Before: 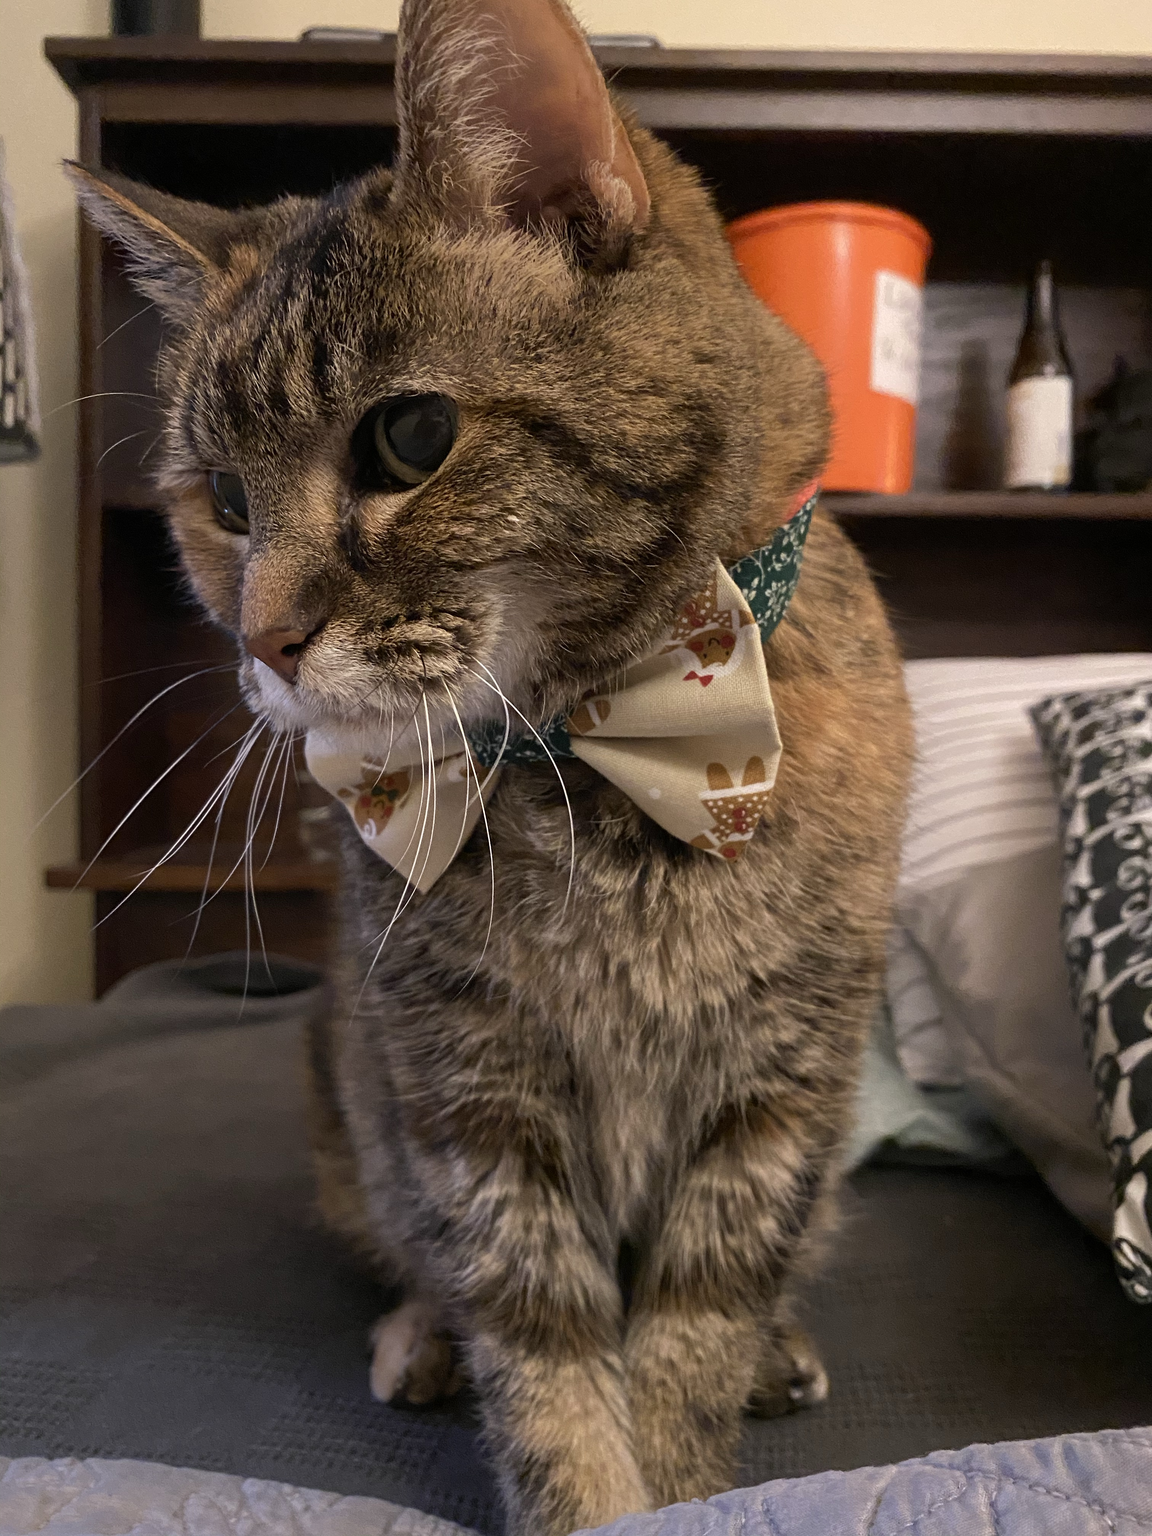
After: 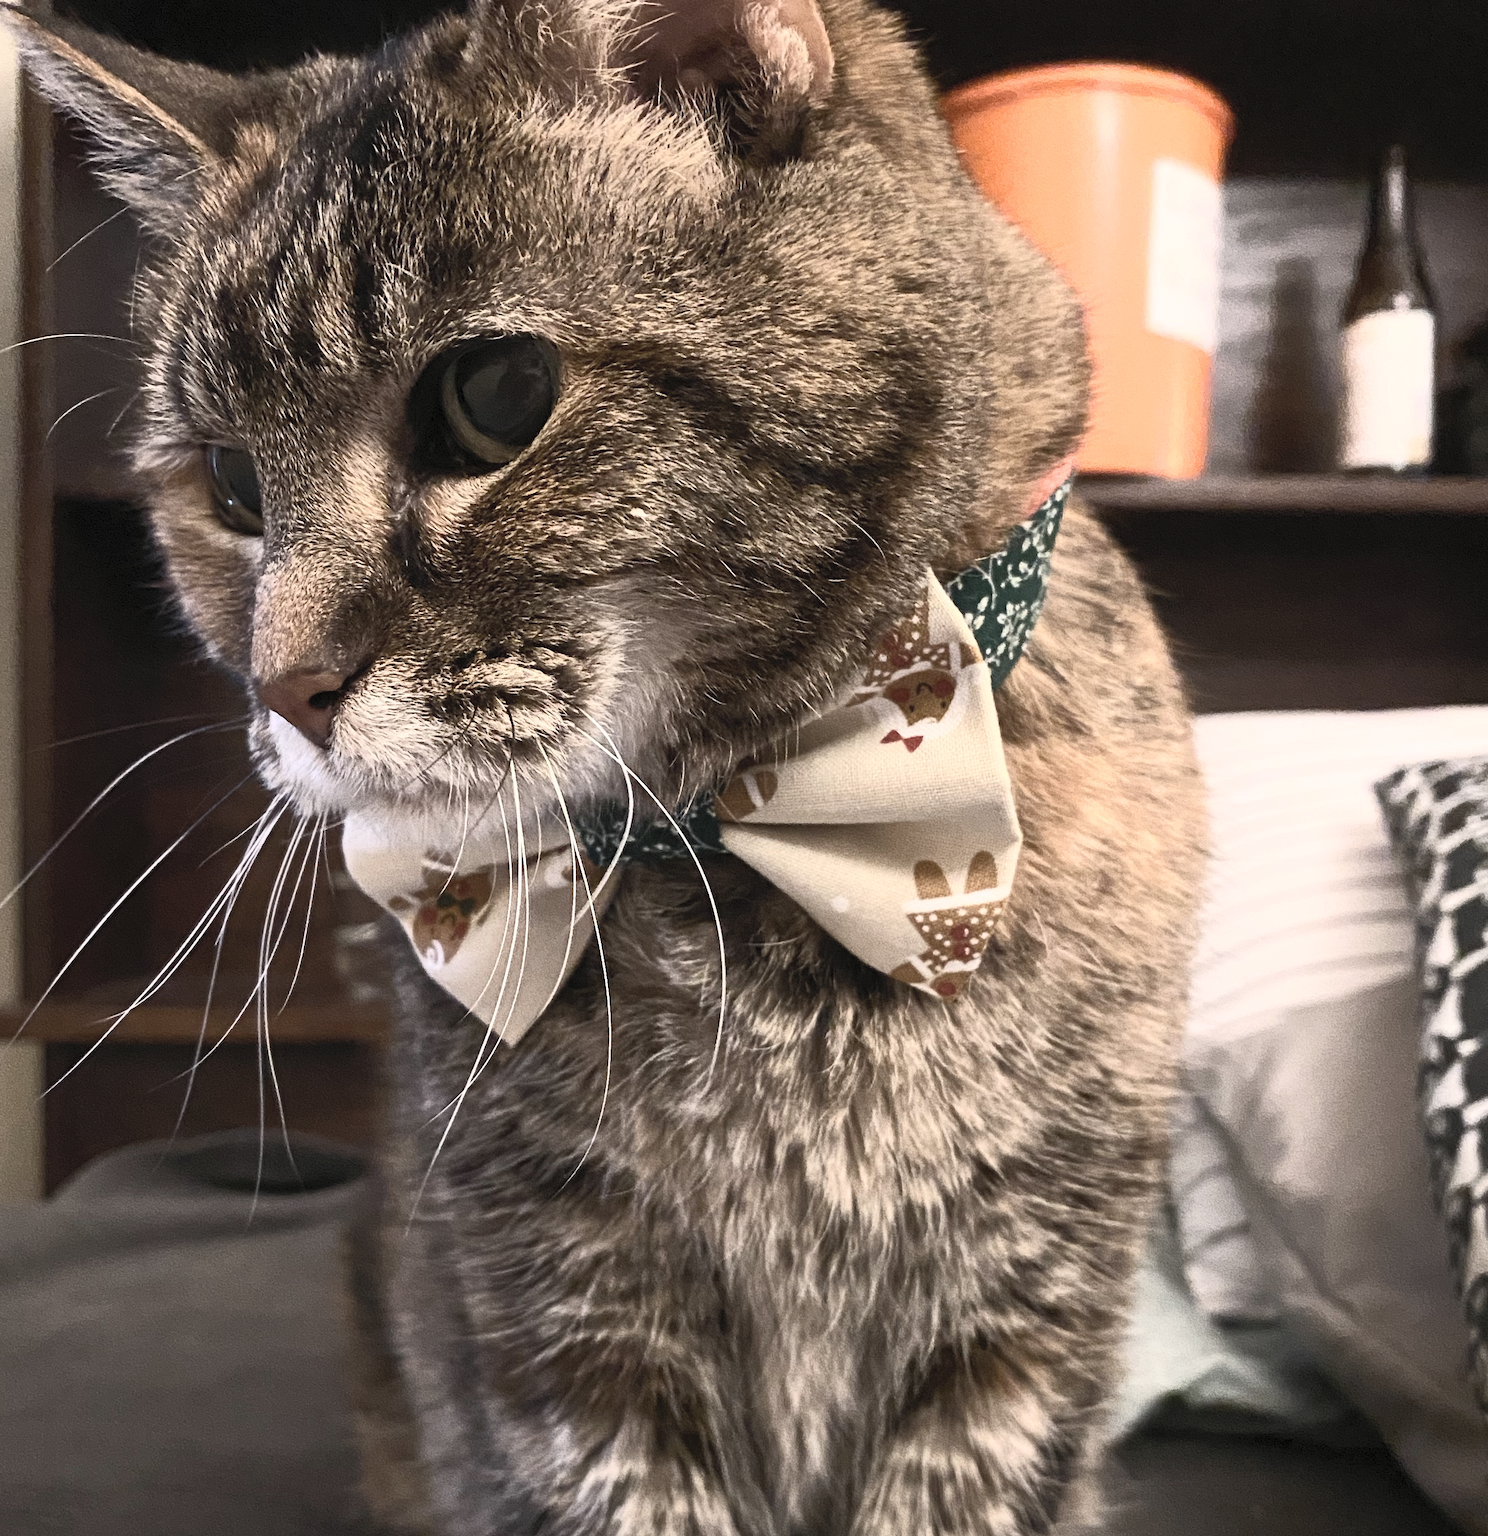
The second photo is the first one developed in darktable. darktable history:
crop: left 5.596%, top 10.314%, right 3.534%, bottom 19.395%
contrast brightness saturation: contrast 0.57, brightness 0.57, saturation -0.34
